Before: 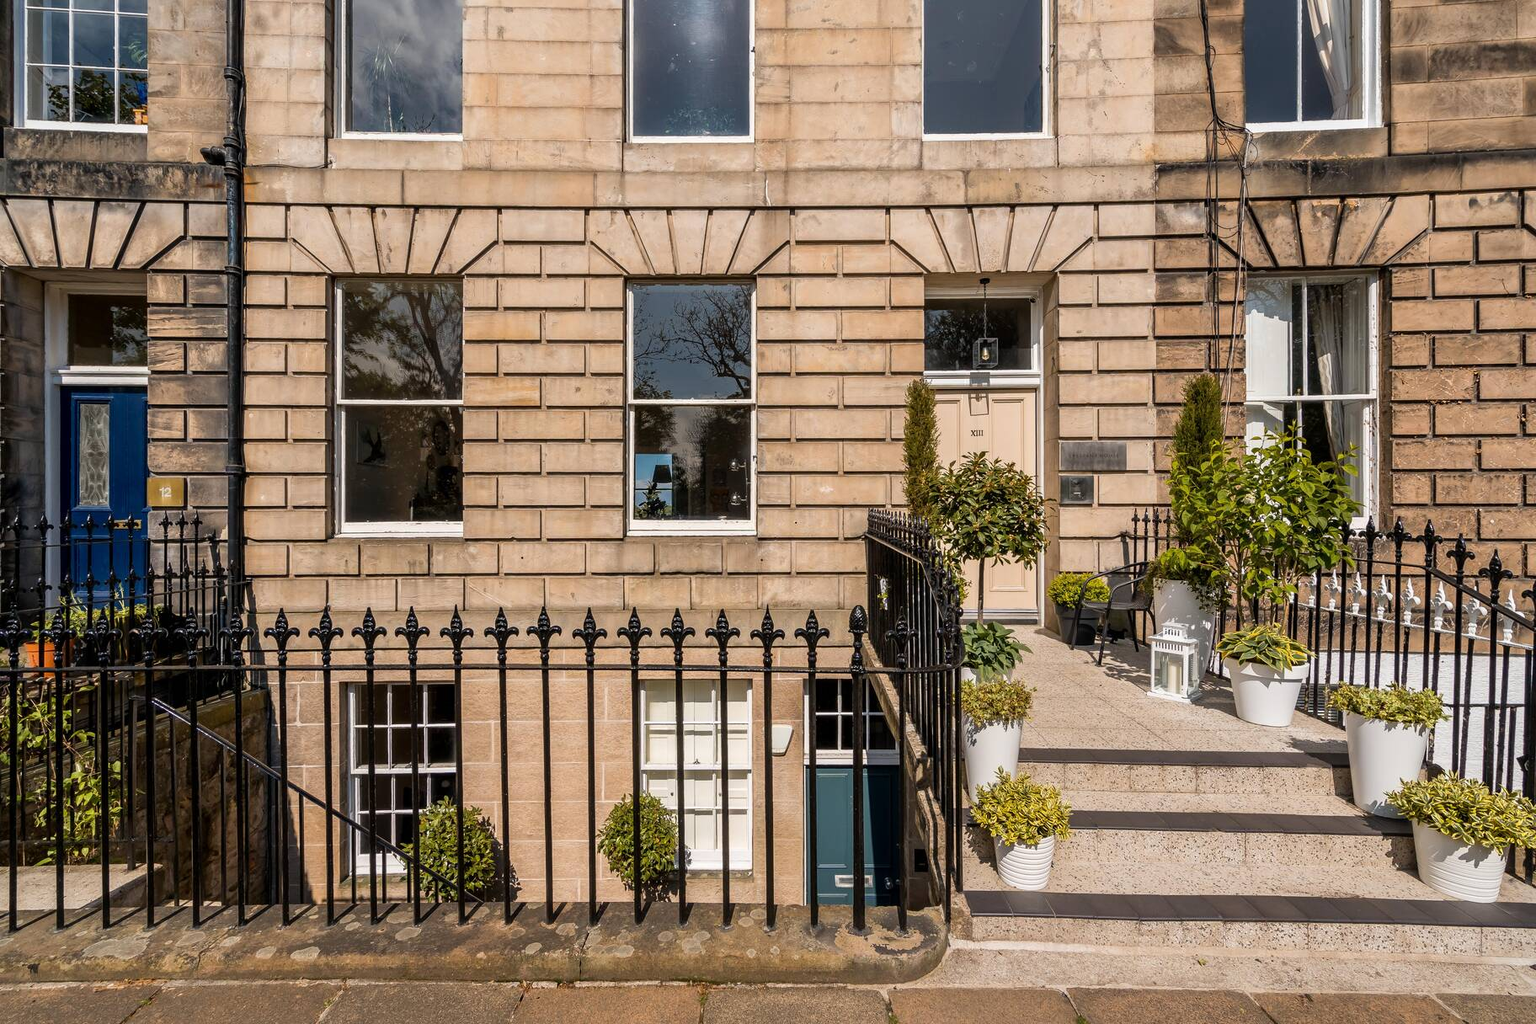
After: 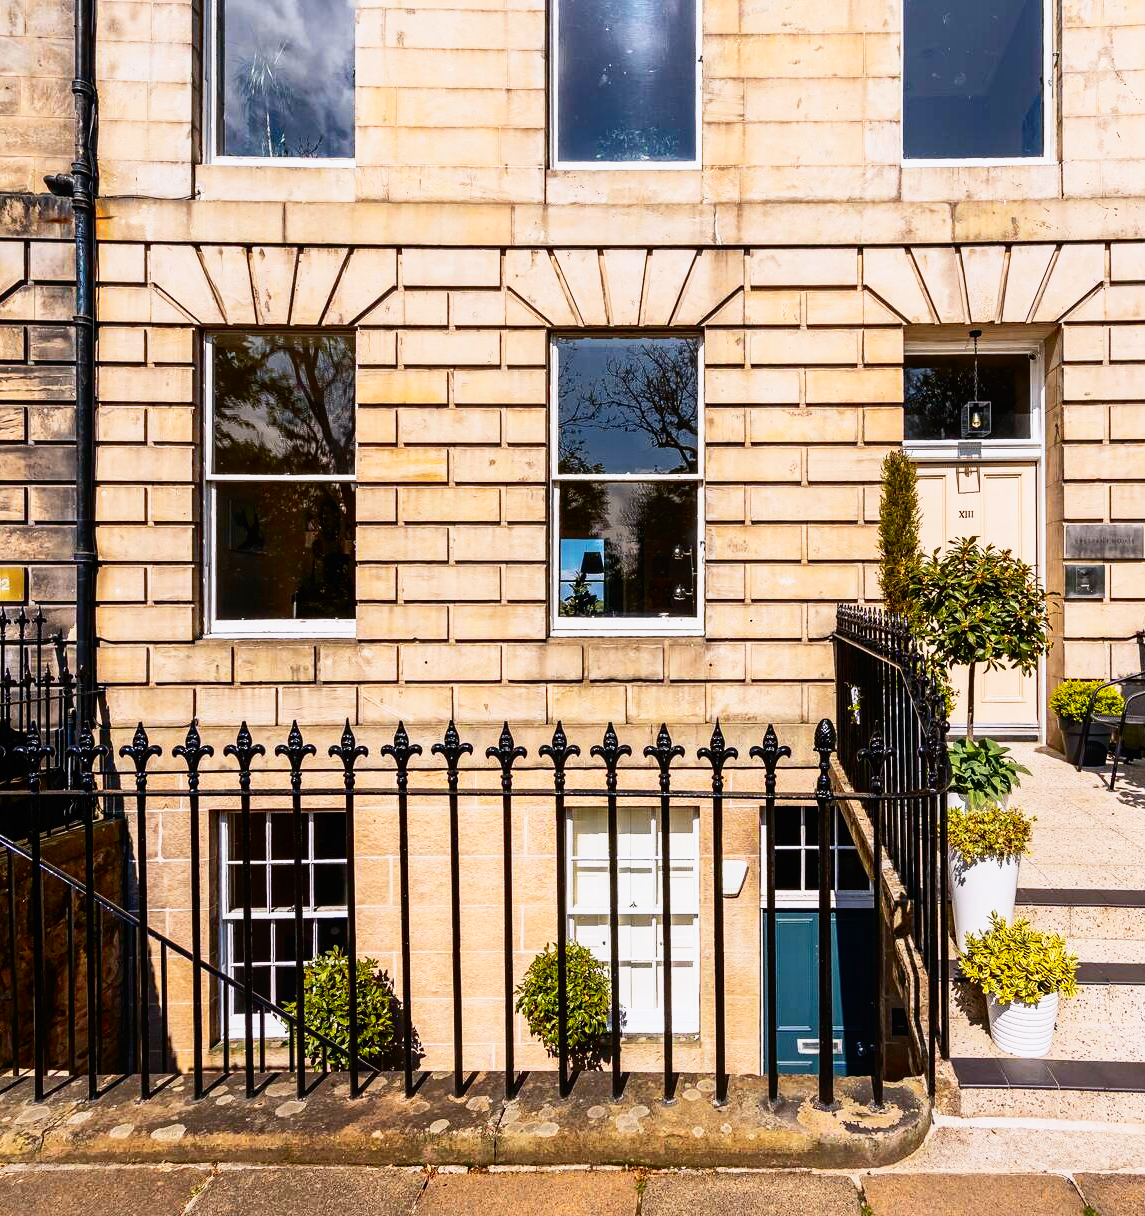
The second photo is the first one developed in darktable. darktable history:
white balance: red 0.984, blue 1.059
crop: left 10.644%, right 26.528%
local contrast: mode bilateral grid, contrast 100, coarseness 100, detail 91%, midtone range 0.2
exposure: exposure 0.375 EV, compensate highlight preservation false
contrast equalizer: y [[0.439, 0.44, 0.442, 0.457, 0.493, 0.498], [0.5 ×6], [0.5 ×6], [0 ×6], [0 ×6]], mix 0.59
contrast brightness saturation: contrast 0.28
sigmoid: contrast 1.93, skew 0.29, preserve hue 0%
shadows and highlights: on, module defaults
